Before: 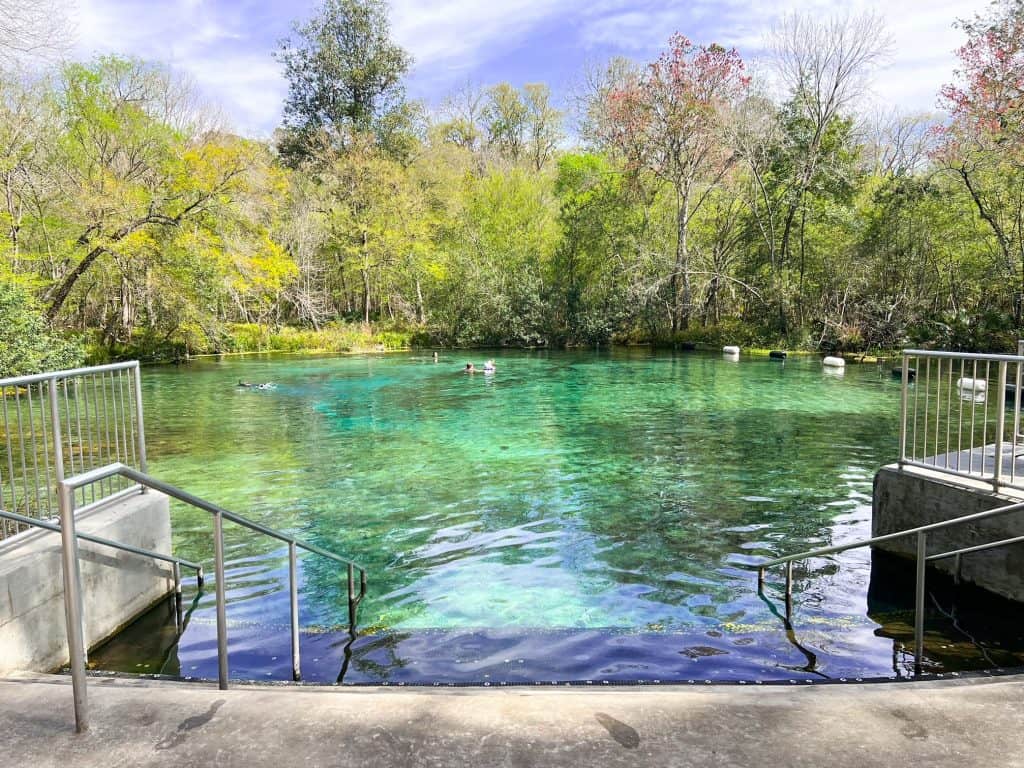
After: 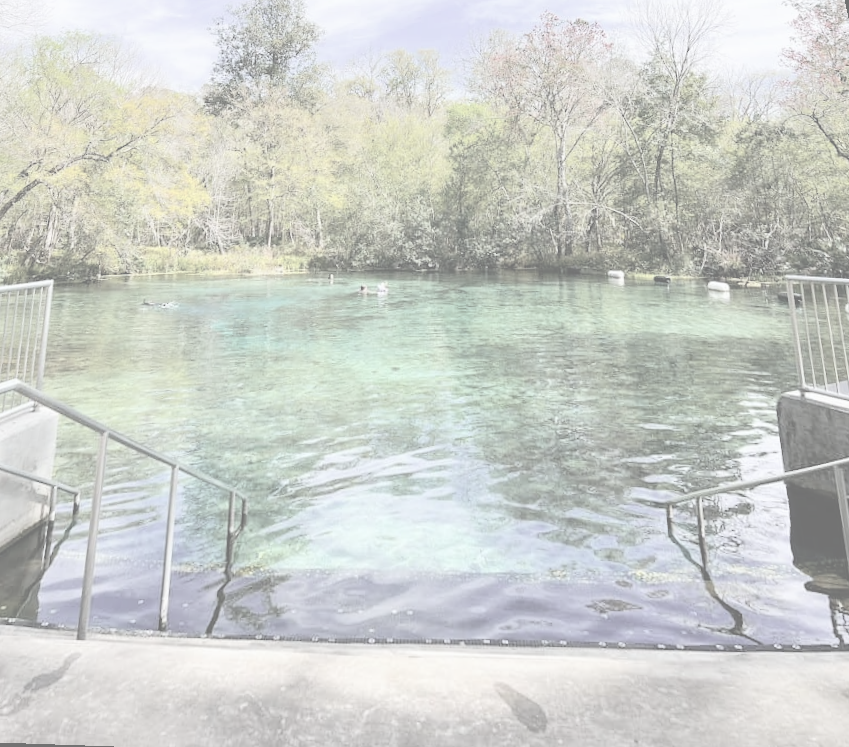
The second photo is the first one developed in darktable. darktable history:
white balance: red 0.988, blue 1.017
contrast brightness saturation: contrast -0.32, brightness 0.75, saturation -0.78
rotate and perspective: rotation 0.72°, lens shift (vertical) -0.352, lens shift (horizontal) -0.051, crop left 0.152, crop right 0.859, crop top 0.019, crop bottom 0.964
tone equalizer: -8 EV -0.75 EV, -7 EV -0.7 EV, -6 EV -0.6 EV, -5 EV -0.4 EV, -3 EV 0.4 EV, -2 EV 0.6 EV, -1 EV 0.7 EV, +0 EV 0.75 EV, edges refinement/feathering 500, mask exposure compensation -1.57 EV, preserve details no
